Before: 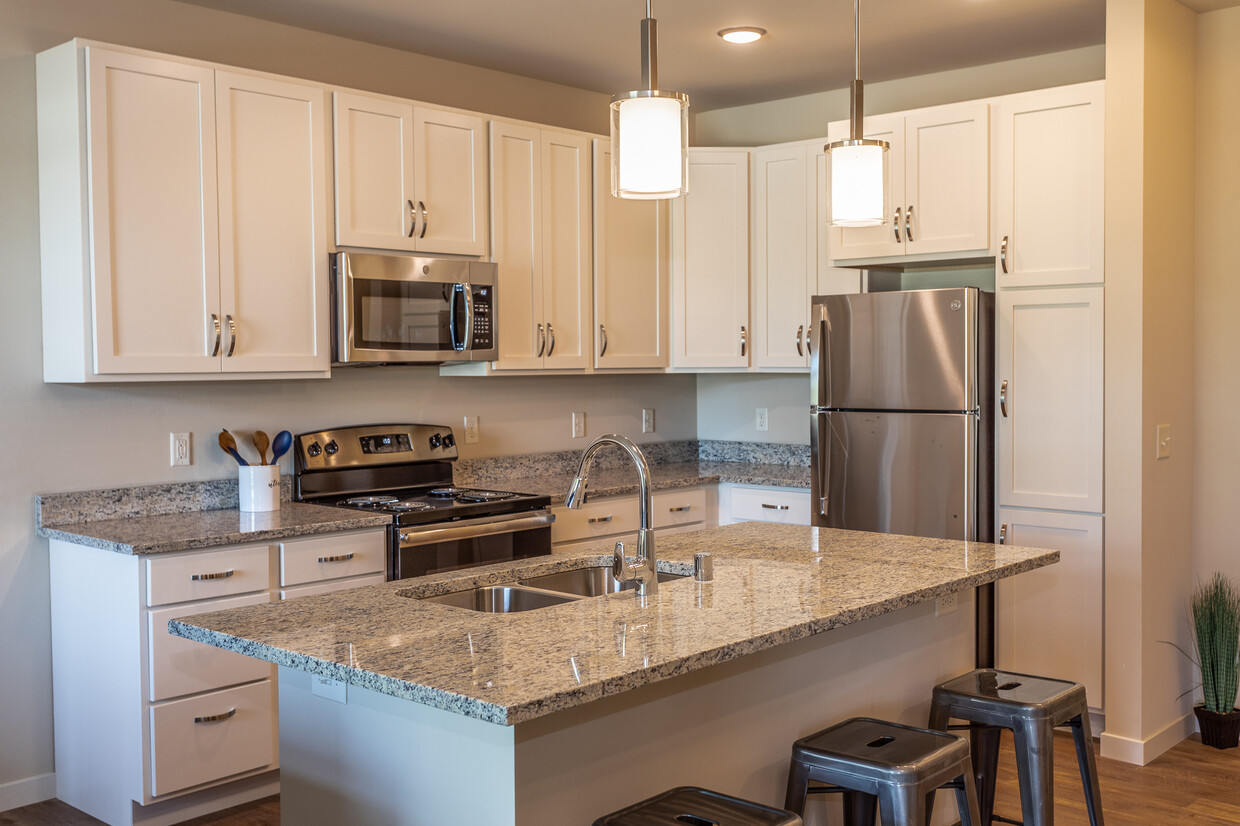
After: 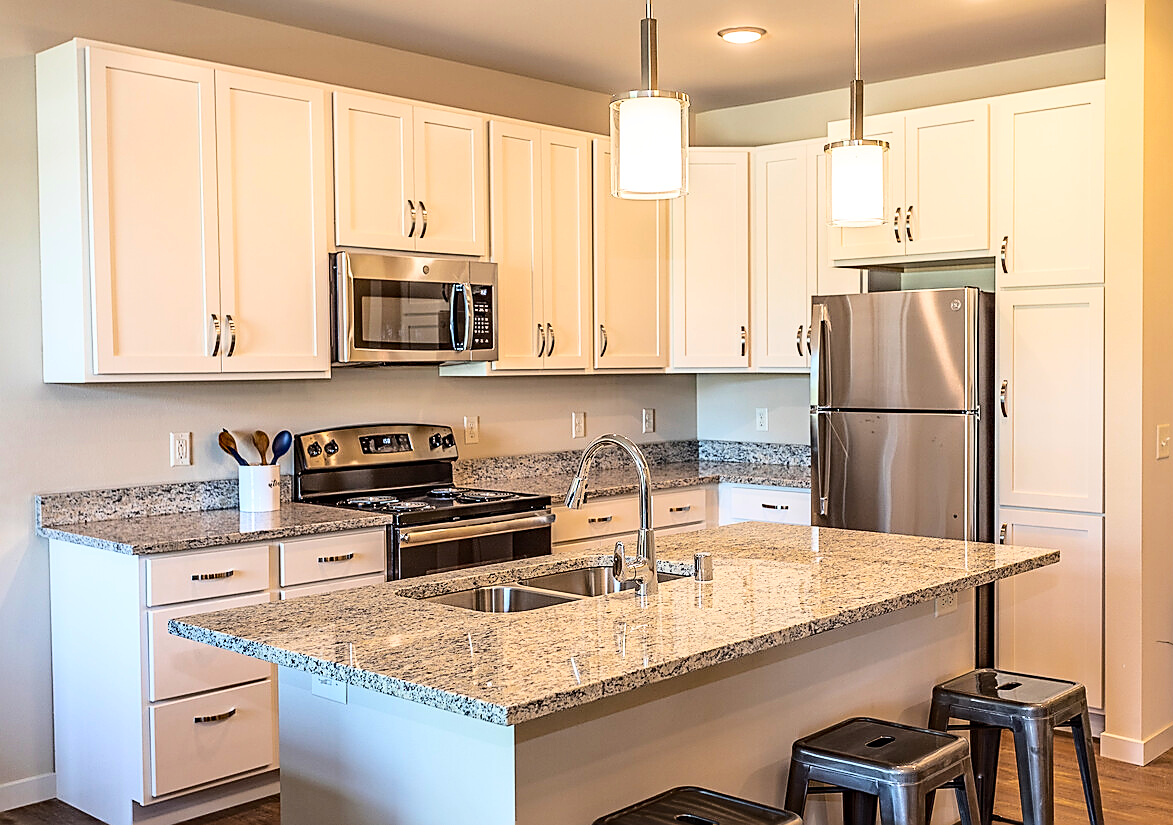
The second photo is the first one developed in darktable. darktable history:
haze removal: compatibility mode true, adaptive false
crop and rotate: left 0%, right 5.379%
base curve: curves: ch0 [(0, 0) (0.028, 0.03) (0.121, 0.232) (0.46, 0.748) (0.859, 0.968) (1, 1)]
sharpen: radius 1.428, amount 1.236, threshold 0.611
tone equalizer: edges refinement/feathering 500, mask exposure compensation -1.57 EV, preserve details no
